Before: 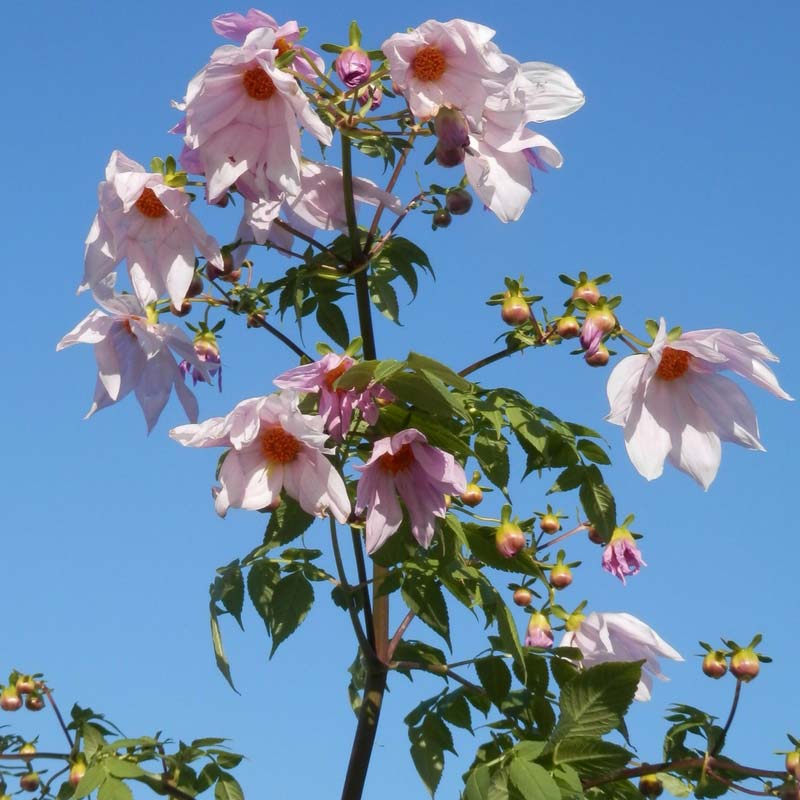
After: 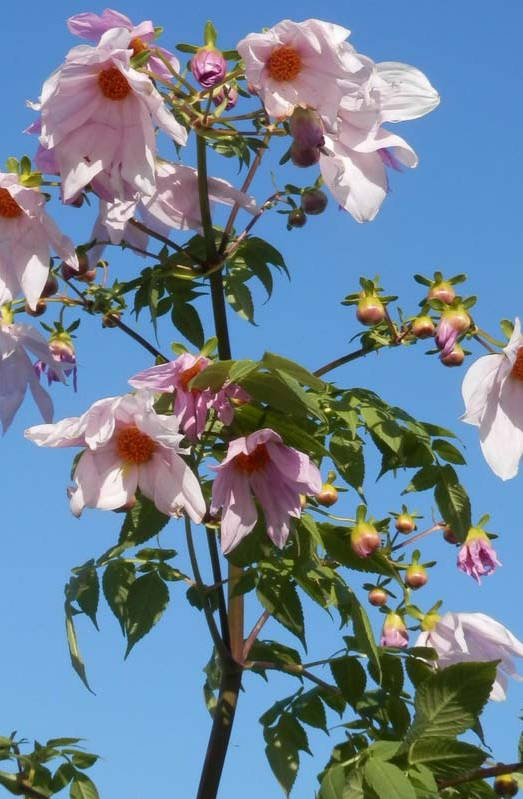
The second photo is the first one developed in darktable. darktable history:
crop and rotate: left 18.32%, right 16.276%
